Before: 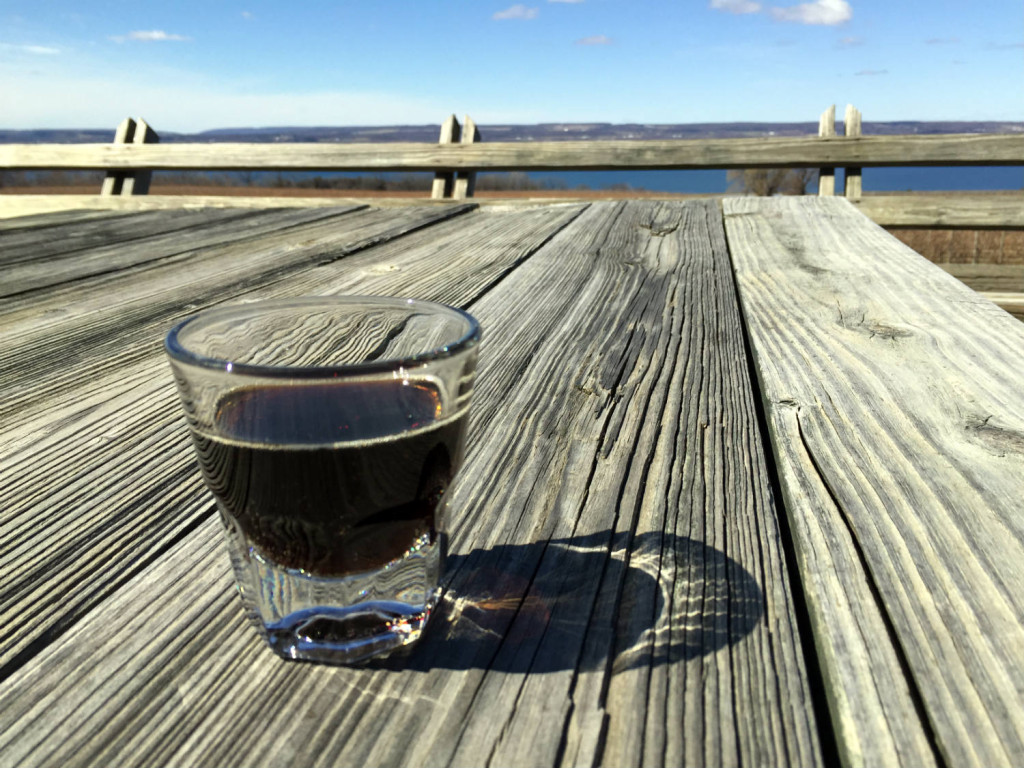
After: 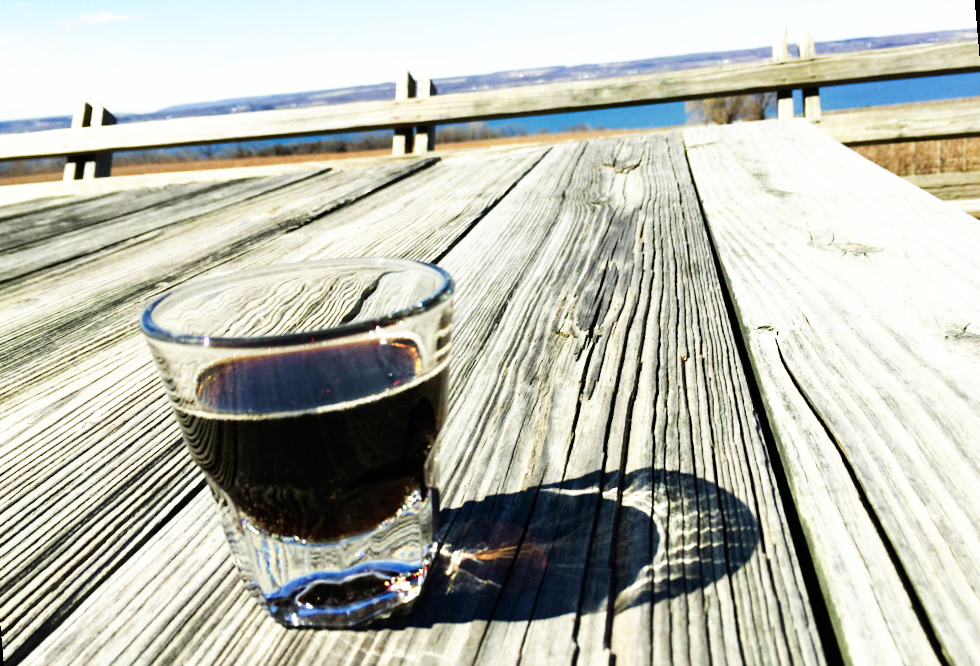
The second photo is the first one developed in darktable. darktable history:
rotate and perspective: rotation -5°, crop left 0.05, crop right 0.952, crop top 0.11, crop bottom 0.89
base curve: curves: ch0 [(0, 0) (0.007, 0.004) (0.027, 0.03) (0.046, 0.07) (0.207, 0.54) (0.442, 0.872) (0.673, 0.972) (1, 1)], preserve colors none
